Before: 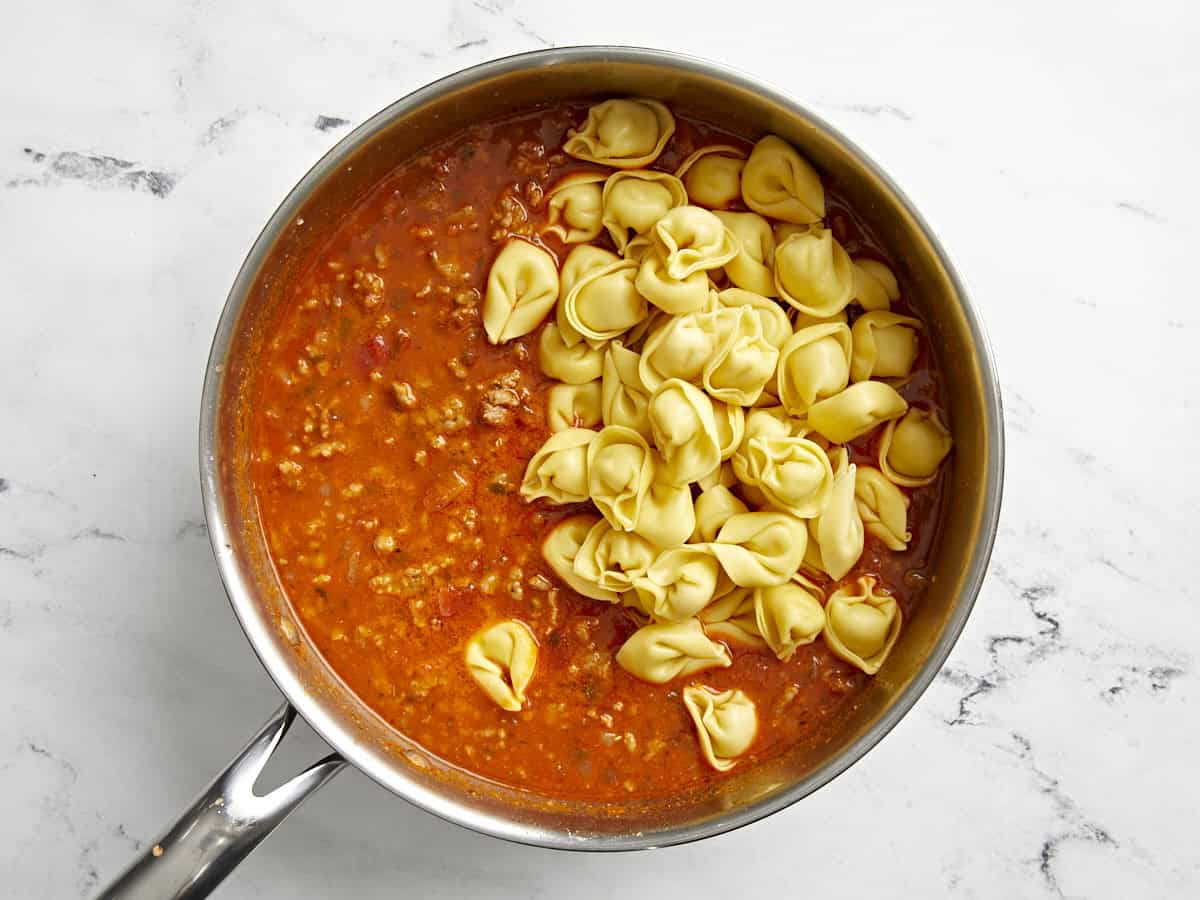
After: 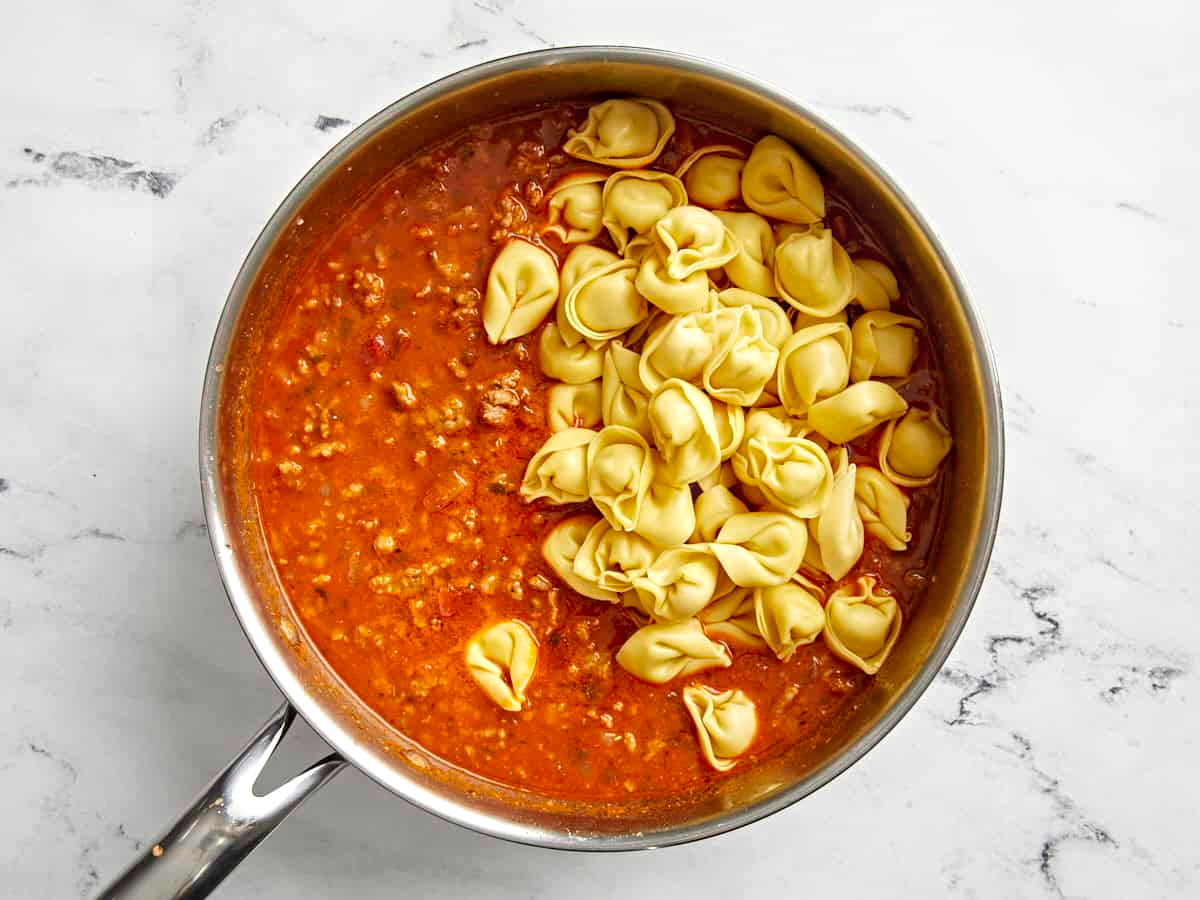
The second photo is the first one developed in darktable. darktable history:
local contrast: on, module defaults
velvia: strength 15.68%
